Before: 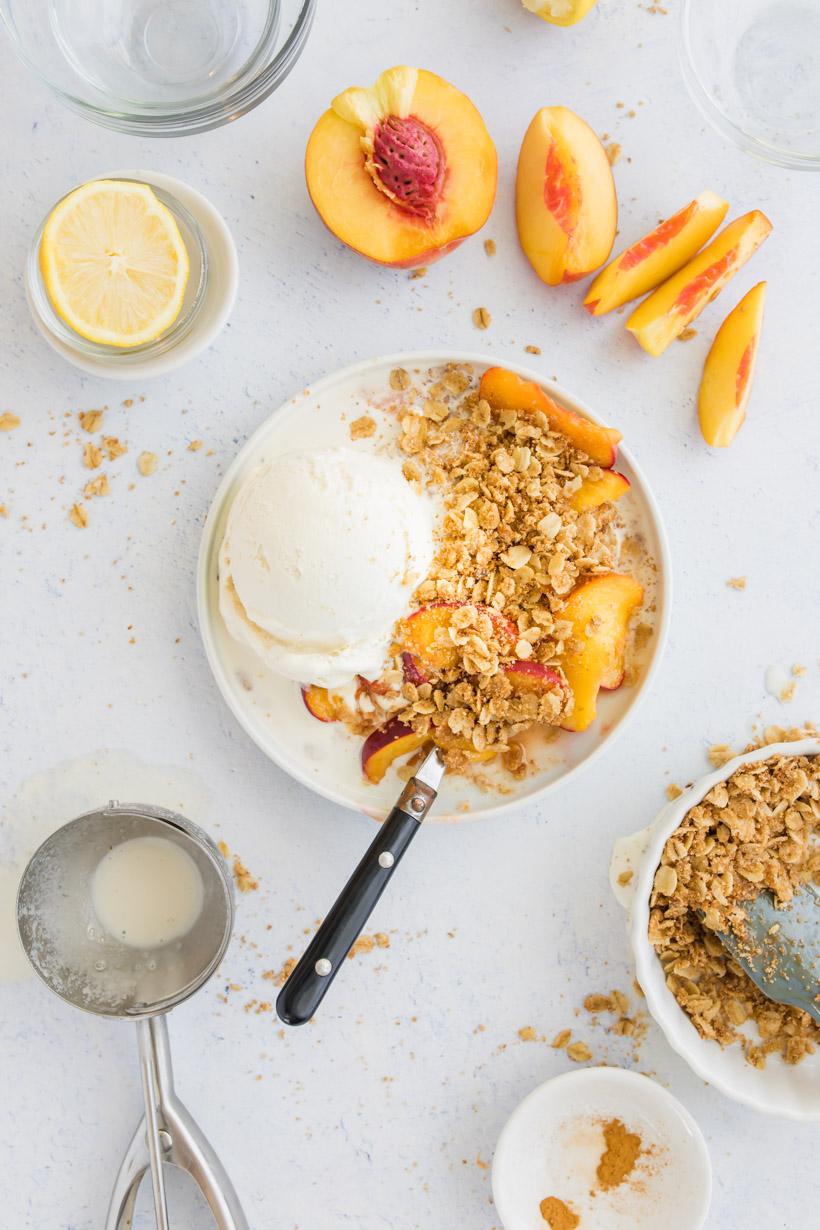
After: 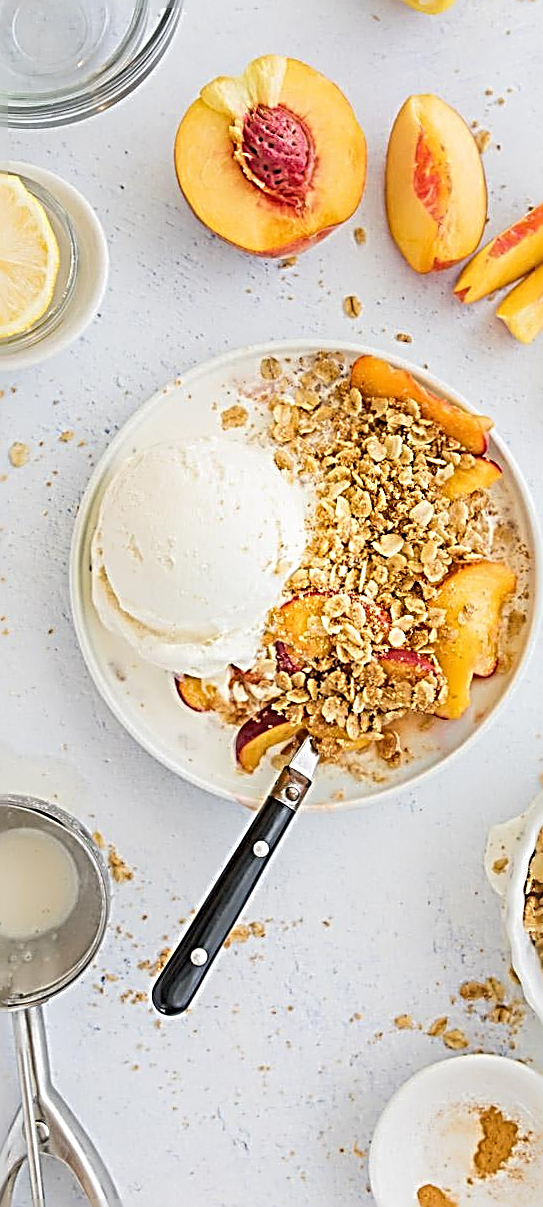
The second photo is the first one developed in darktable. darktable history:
rotate and perspective: rotation -0.45°, automatic cropping original format, crop left 0.008, crop right 0.992, crop top 0.012, crop bottom 0.988
sharpen: radius 3.158, amount 1.731
crop: left 15.419%, right 17.914%
